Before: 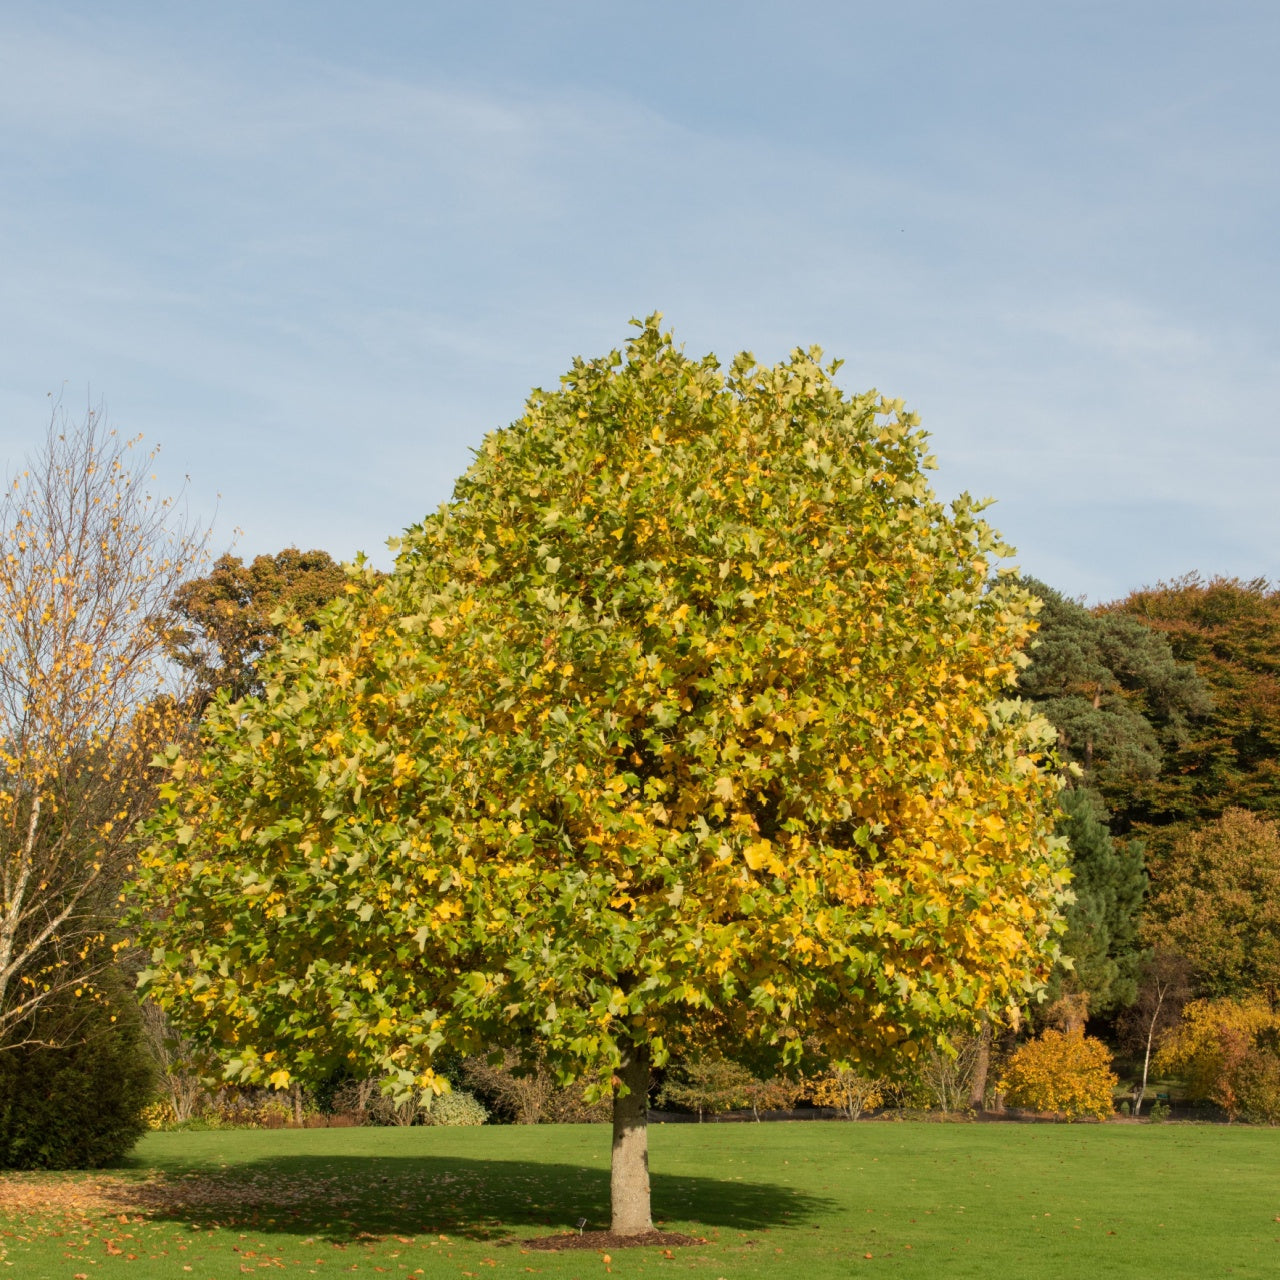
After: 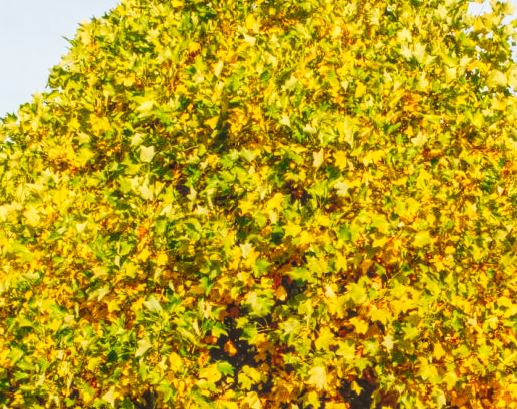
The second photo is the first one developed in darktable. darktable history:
contrast brightness saturation: contrast 0.16, saturation 0.32
local contrast: highlights 66%, shadows 33%, detail 166%, midtone range 0.2
crop: left 31.751%, top 32.172%, right 27.8%, bottom 35.83%
tone curve: curves: ch0 [(0, 0) (0.003, 0.011) (0.011, 0.014) (0.025, 0.023) (0.044, 0.035) (0.069, 0.047) (0.1, 0.065) (0.136, 0.098) (0.177, 0.139) (0.224, 0.214) (0.277, 0.306) (0.335, 0.392) (0.399, 0.484) (0.468, 0.584) (0.543, 0.68) (0.623, 0.772) (0.709, 0.847) (0.801, 0.905) (0.898, 0.951) (1, 1)], preserve colors none
